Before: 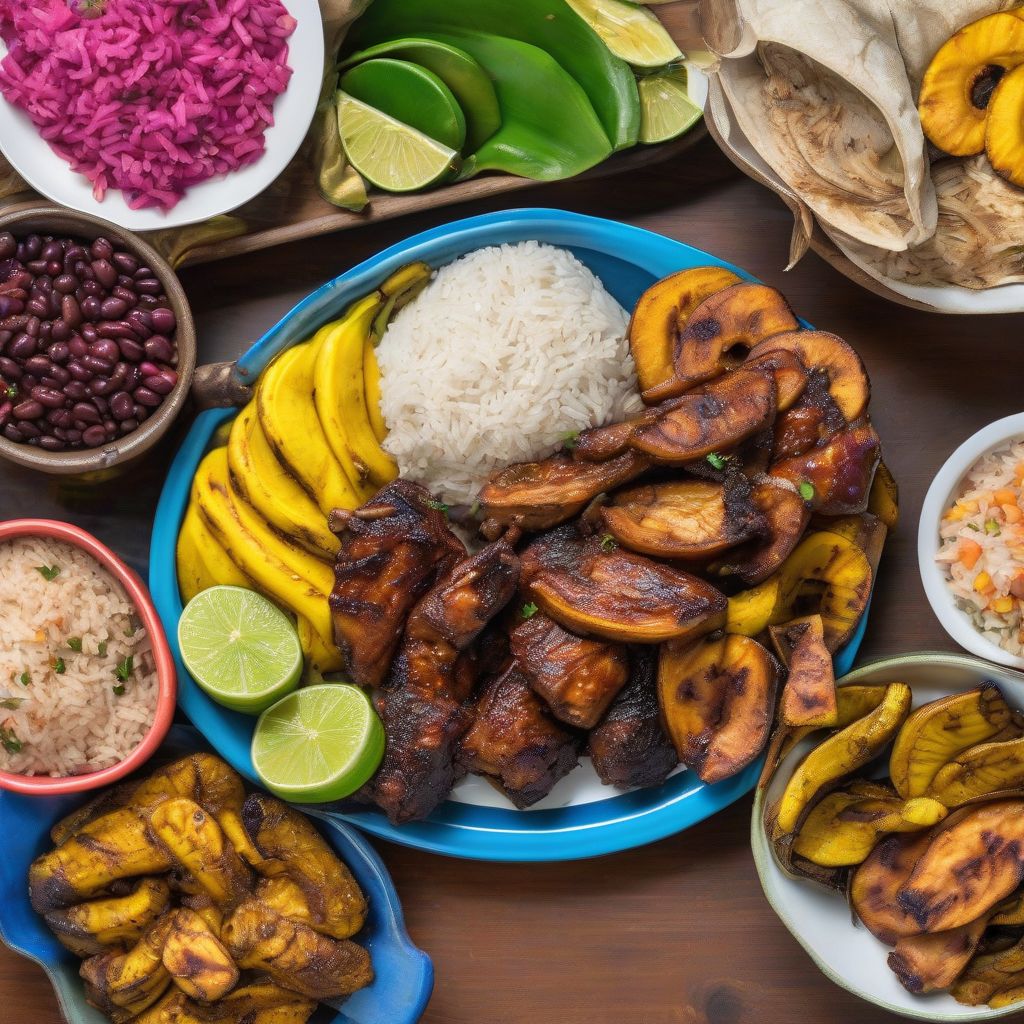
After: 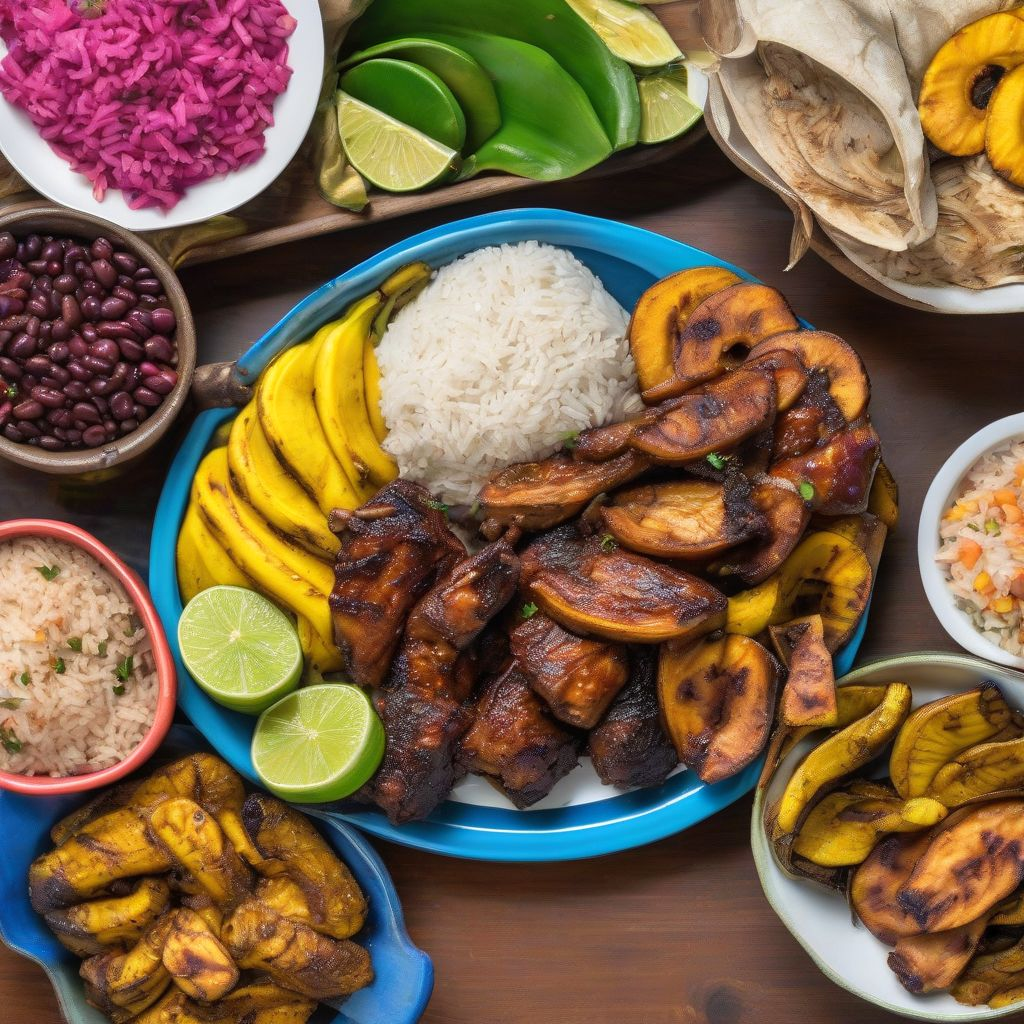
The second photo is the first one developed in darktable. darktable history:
levels: levels [0, 0.492, 0.984]
